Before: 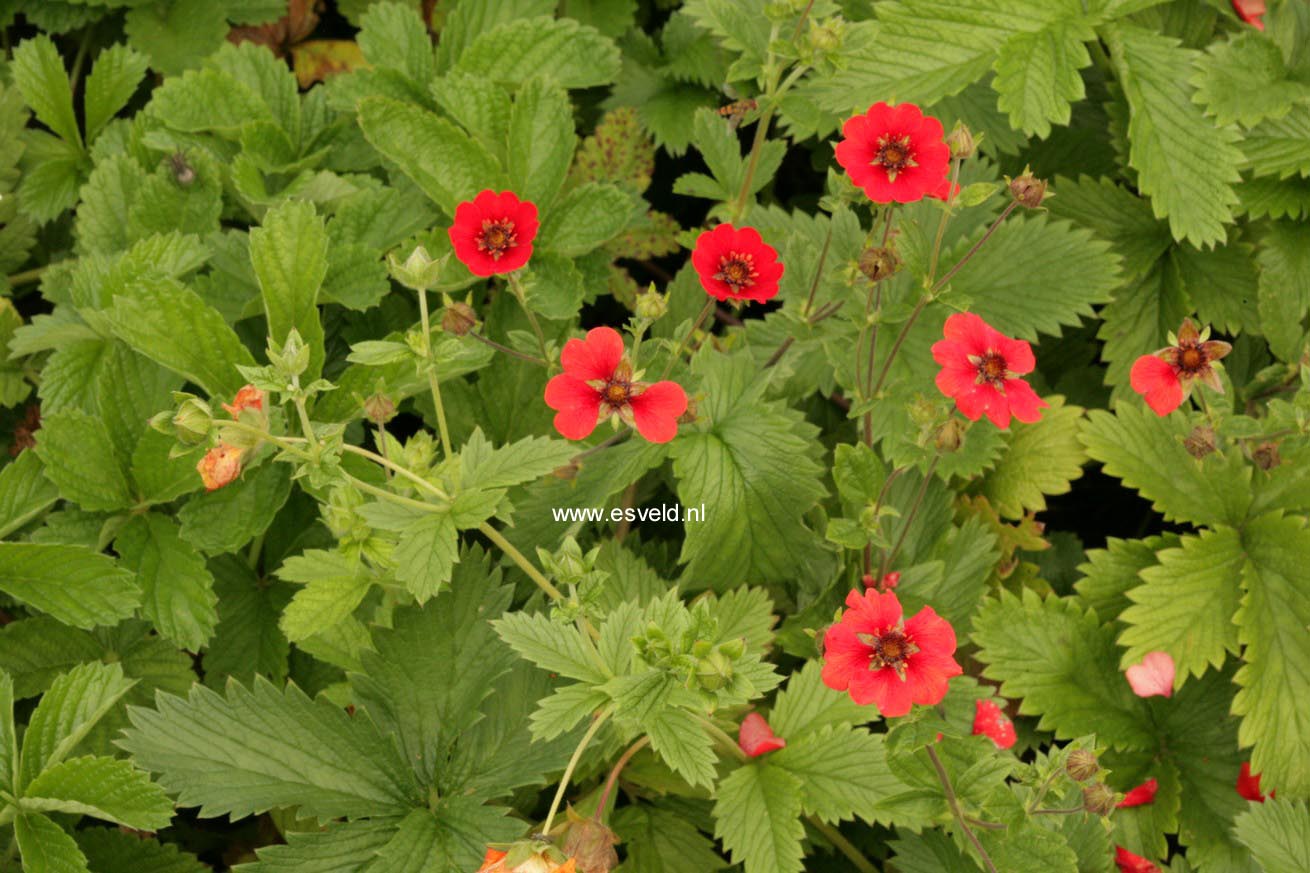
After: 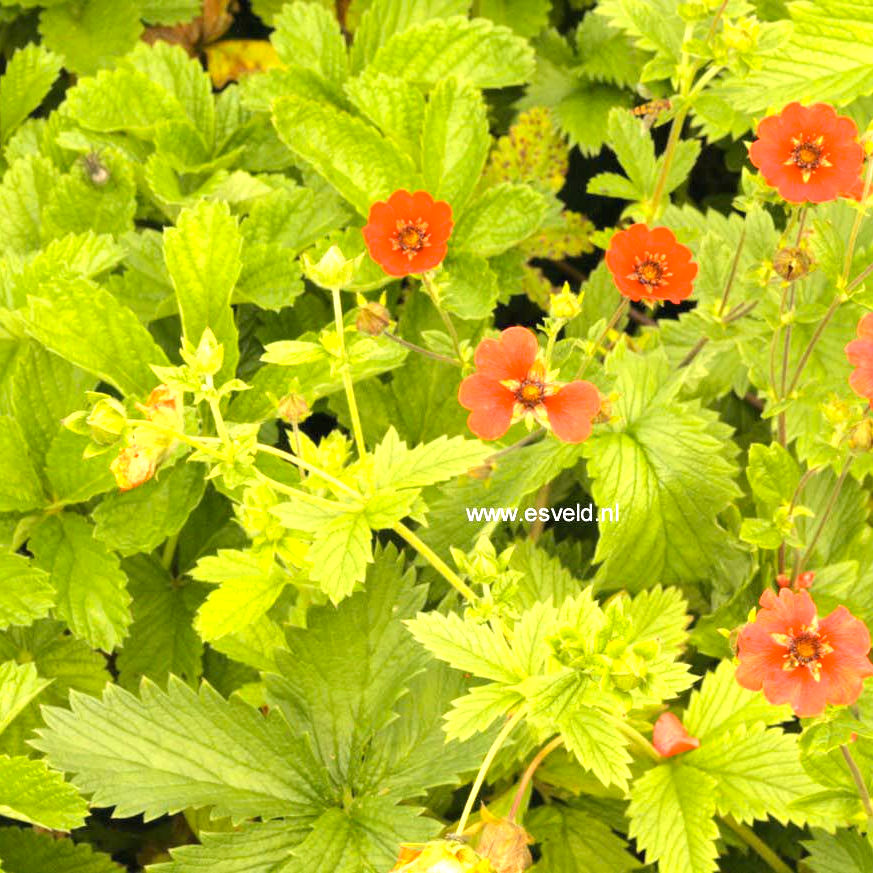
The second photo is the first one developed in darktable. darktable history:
exposure: black level correction 0, exposure 1.45 EV, compensate exposure bias true, compensate highlight preservation false
crop and rotate: left 6.617%, right 26.717%
color contrast: green-magenta contrast 0.85, blue-yellow contrast 1.25, unbound 0
contrast brightness saturation: contrast 0.05, brightness 0.06, saturation 0.01
